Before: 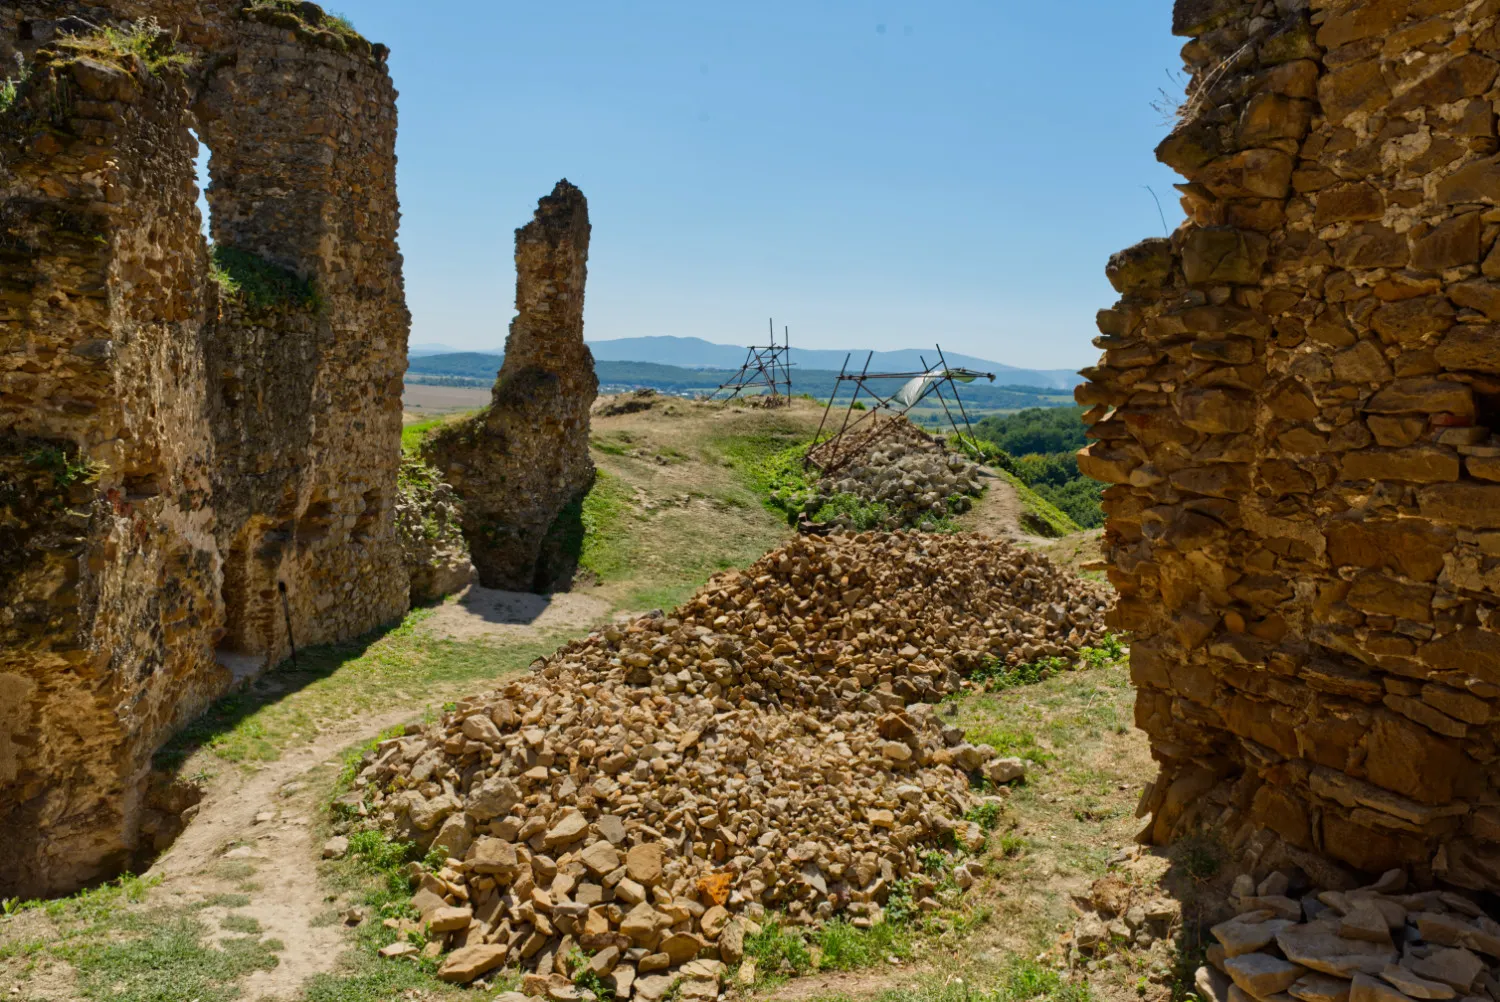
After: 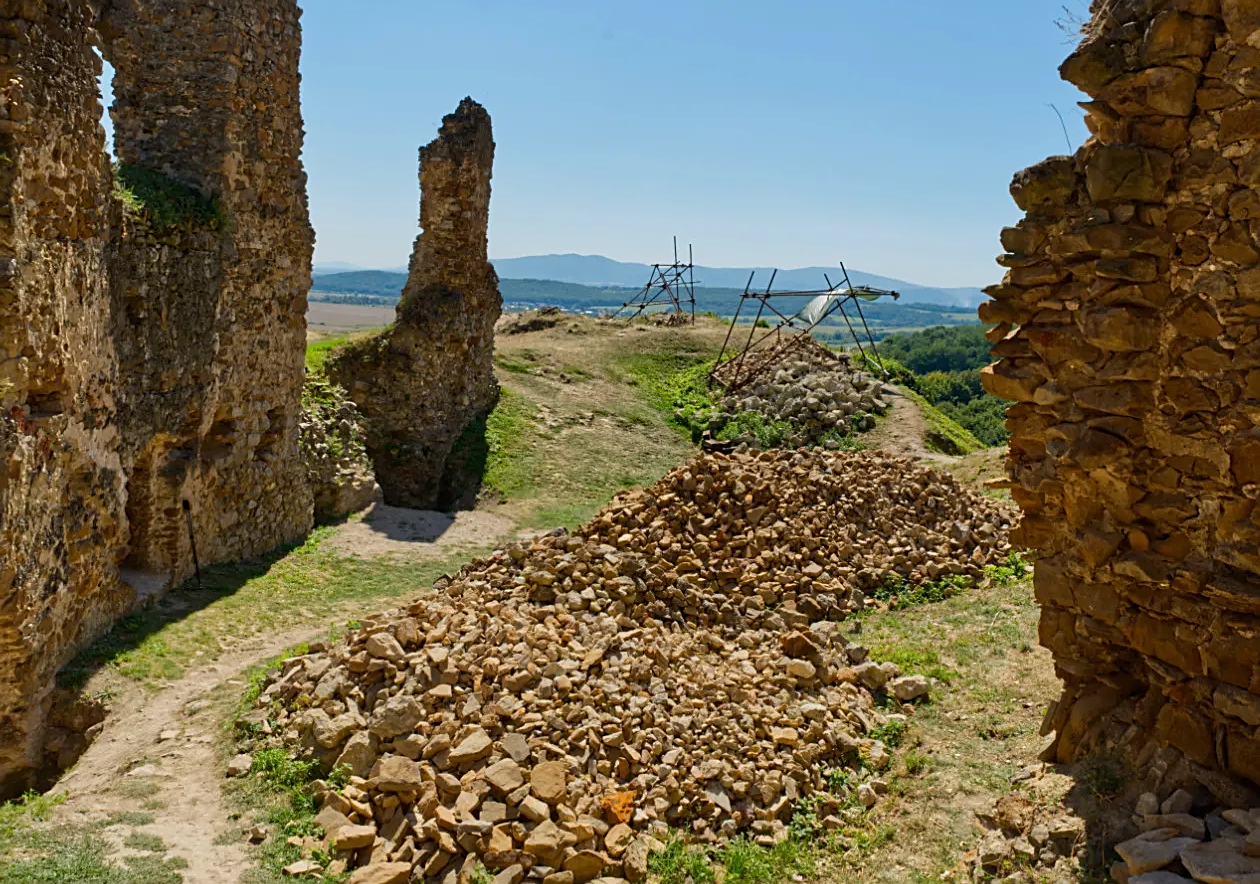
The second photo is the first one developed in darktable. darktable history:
sharpen: on, module defaults
crop: left 6.446%, top 8.188%, right 9.538%, bottom 3.548%
